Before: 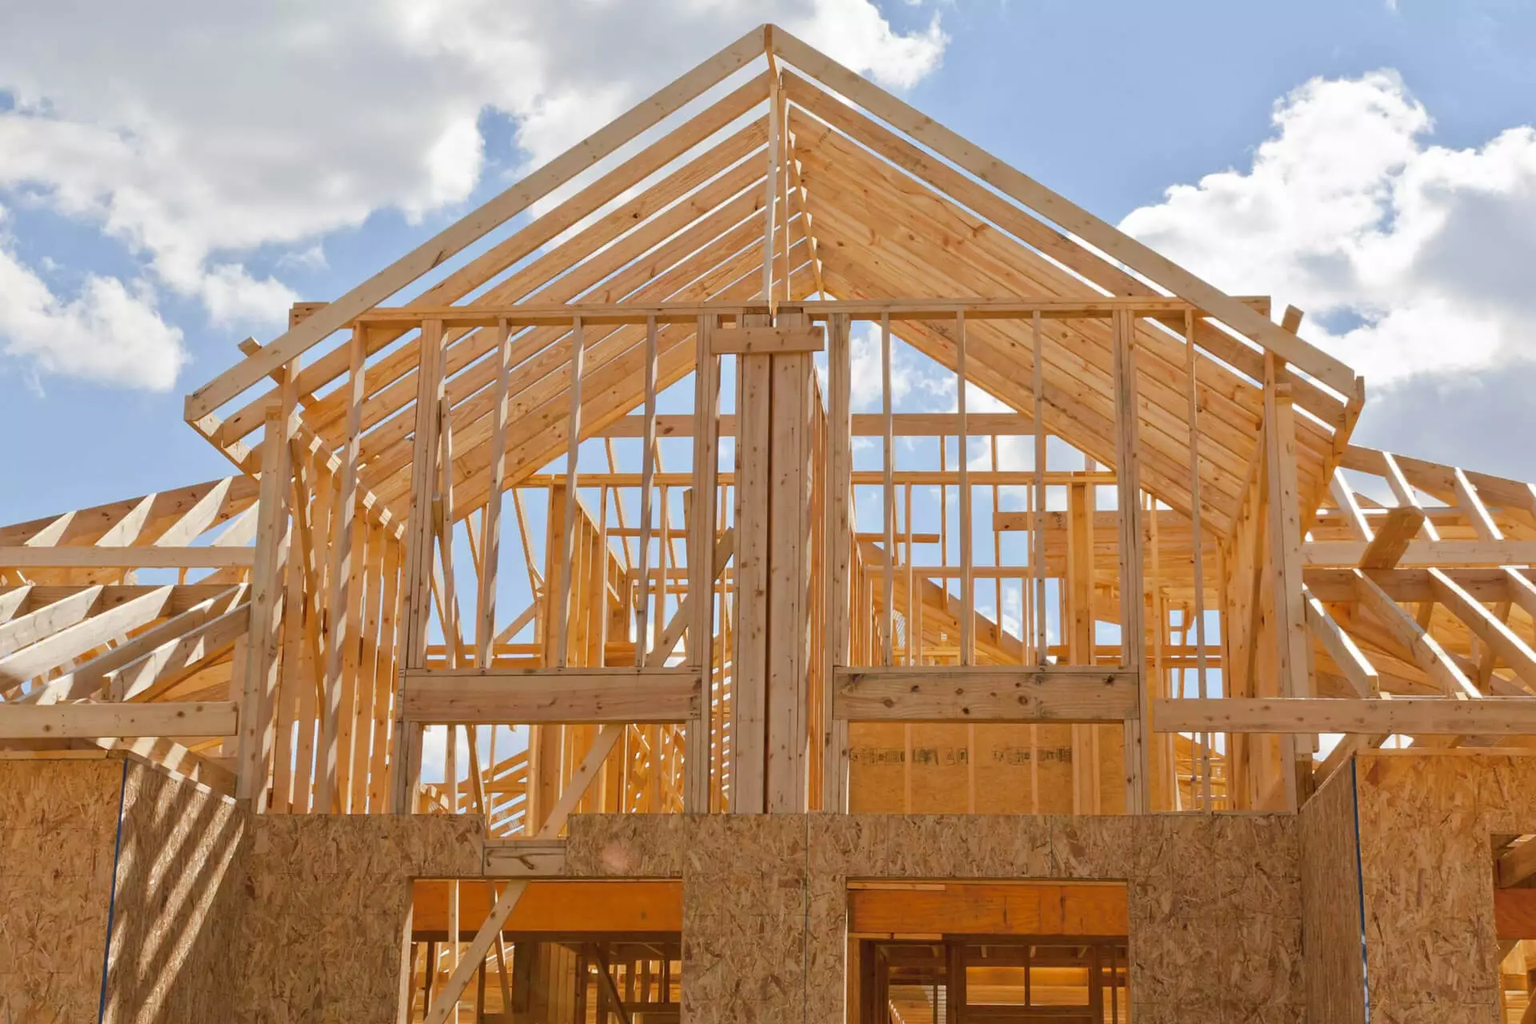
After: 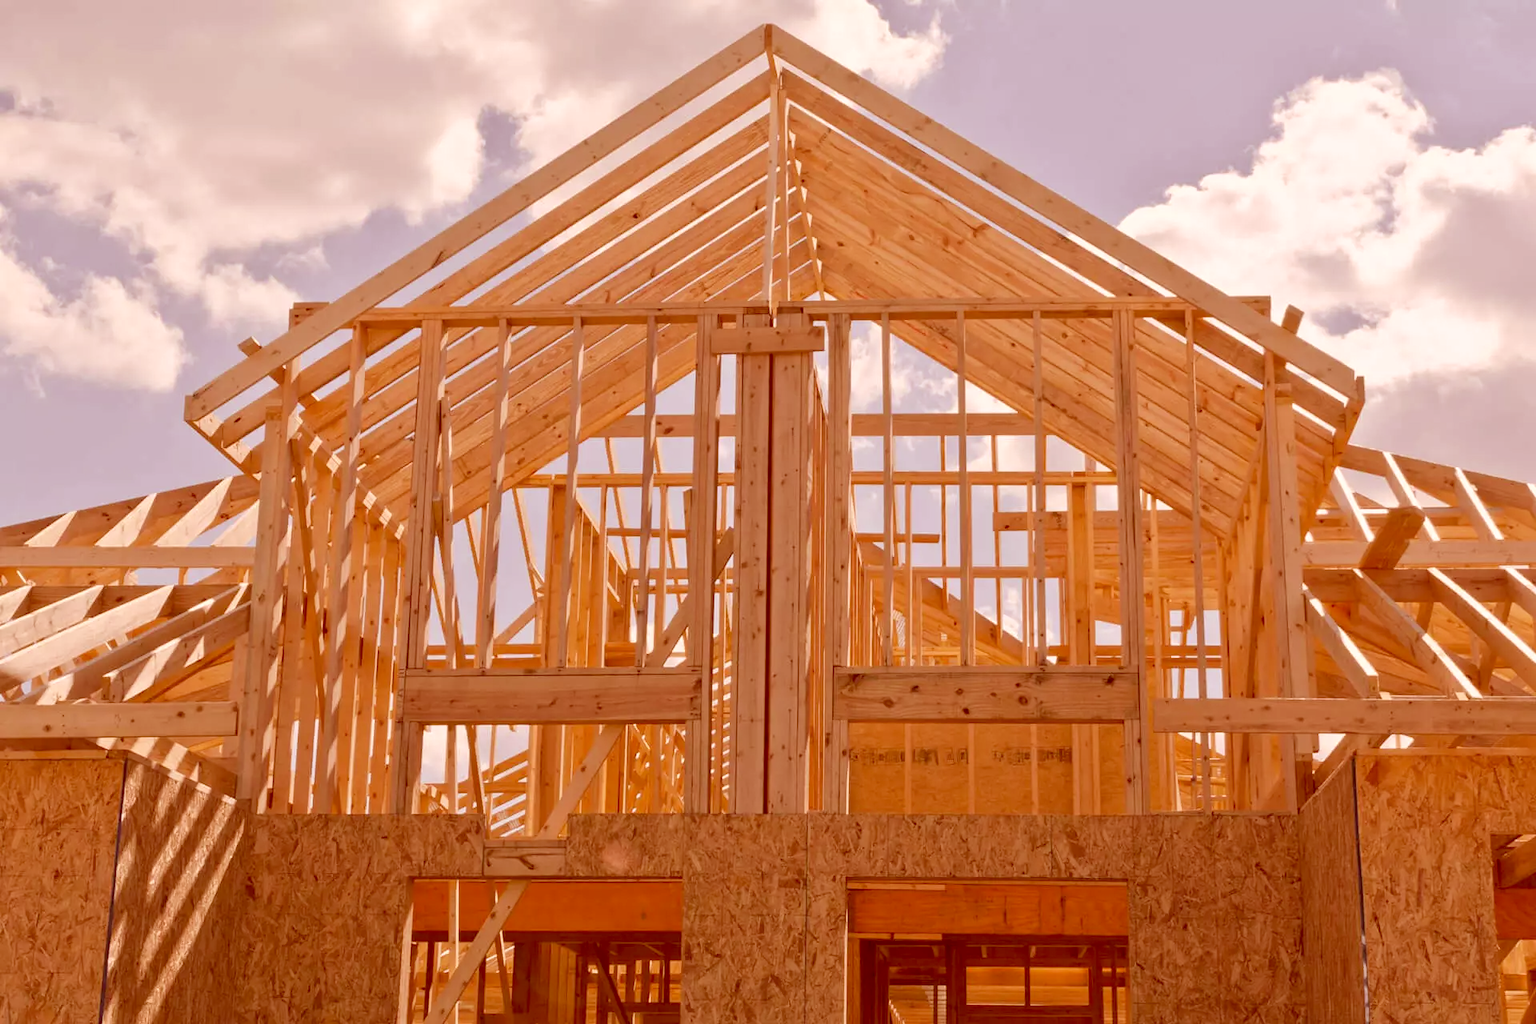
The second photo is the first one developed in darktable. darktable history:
tone equalizer: on, module defaults
color correction: highlights a* 9.03, highlights b* 8.71, shadows a* 40, shadows b* 40, saturation 0.8
